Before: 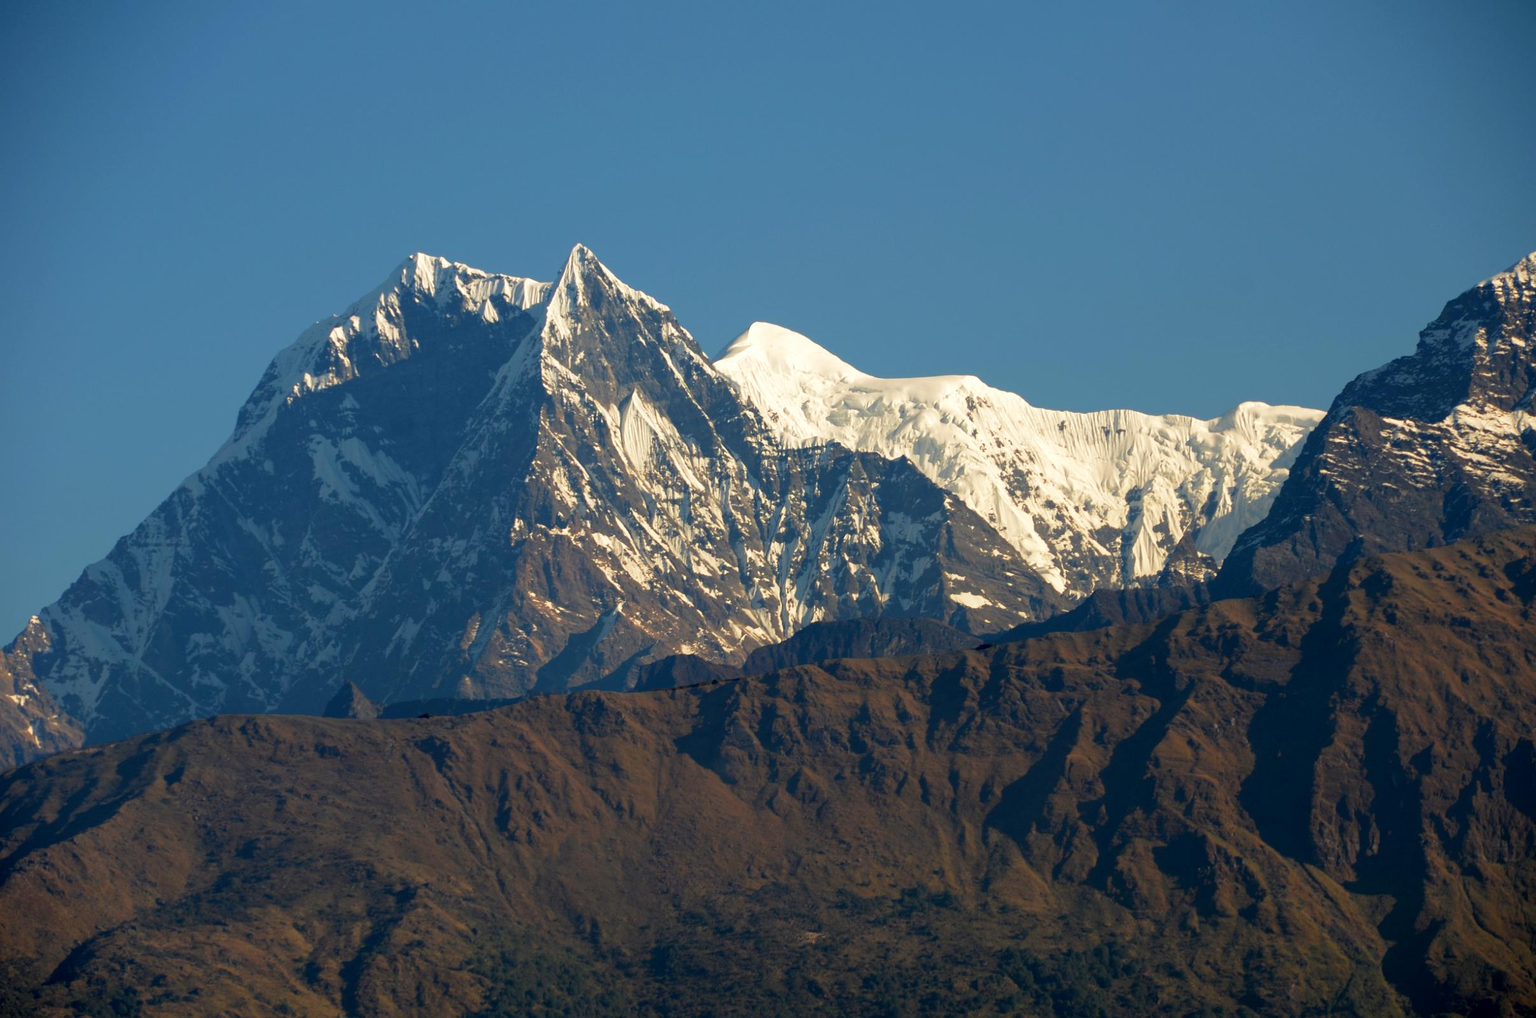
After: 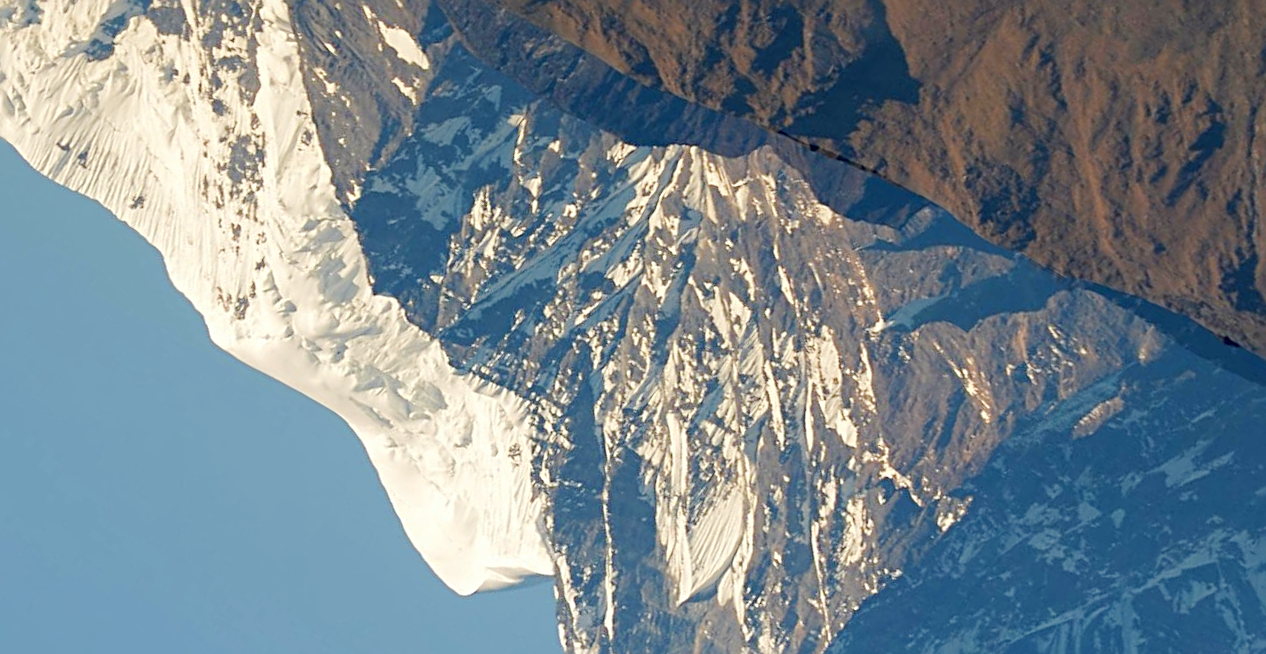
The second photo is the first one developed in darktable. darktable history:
crop and rotate: angle 148.24°, left 9.183%, top 15.644%, right 4.549%, bottom 17.081%
contrast brightness saturation: saturation -0.033
sharpen: radius 2.746
base curve: curves: ch0 [(0, 0) (0.158, 0.273) (0.879, 0.895) (1, 1)], preserve colors none
